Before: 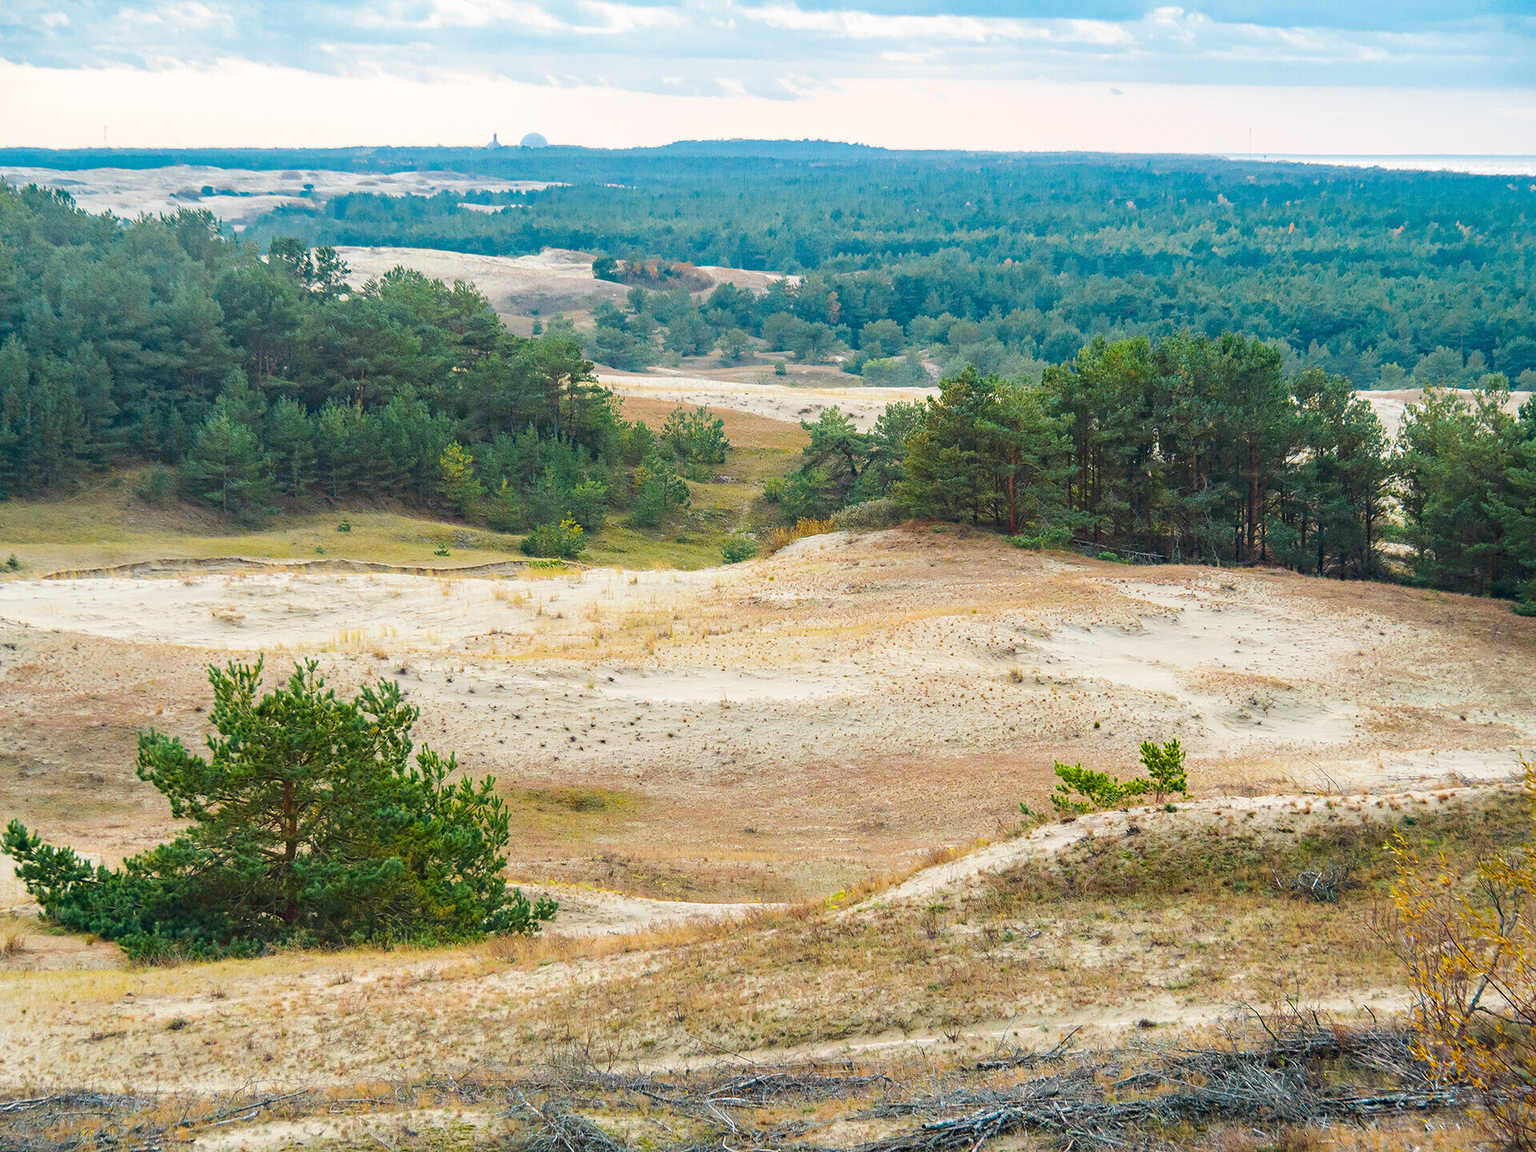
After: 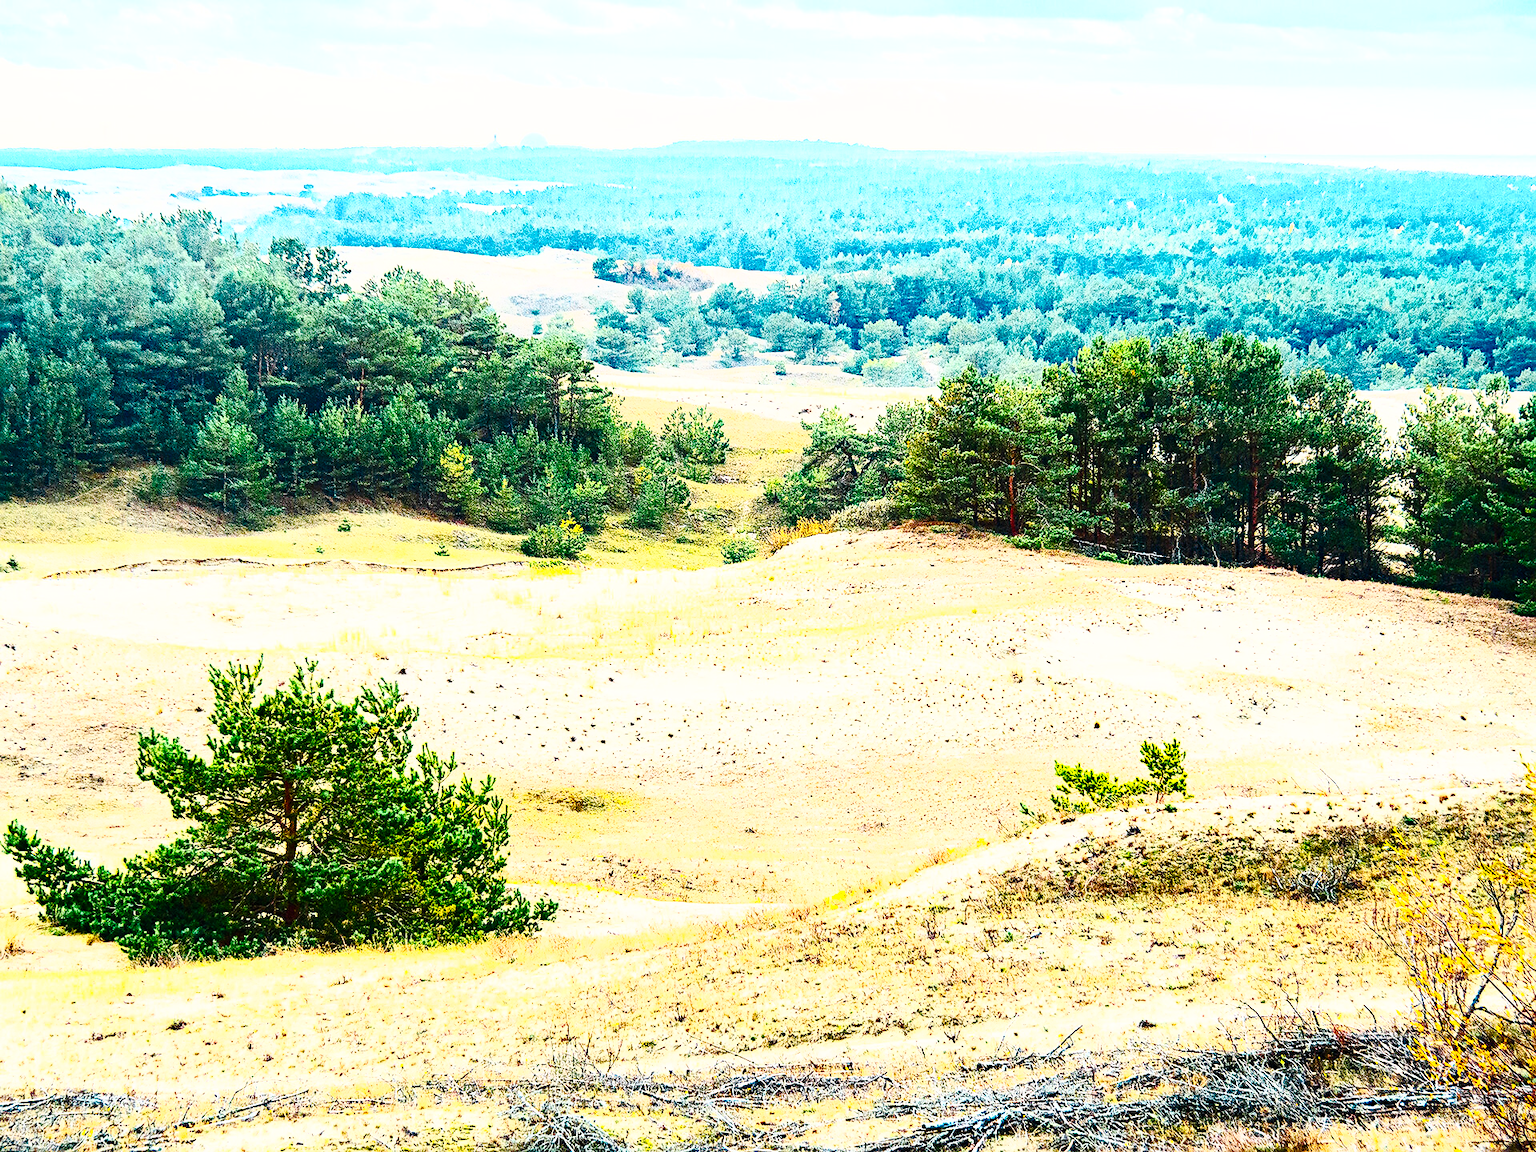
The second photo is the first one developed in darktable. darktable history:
tone curve: curves: ch0 [(0, 0) (0.003, 0) (0.011, 0.001) (0.025, 0.003) (0.044, 0.005) (0.069, 0.011) (0.1, 0.021) (0.136, 0.035) (0.177, 0.079) (0.224, 0.134) (0.277, 0.219) (0.335, 0.315) (0.399, 0.42) (0.468, 0.529) (0.543, 0.636) (0.623, 0.727) (0.709, 0.805) (0.801, 0.88) (0.898, 0.957) (1, 1)], preserve colors none
contrast brightness saturation: contrast 0.848, brightness 0.581, saturation 0.589
sharpen: on, module defaults
